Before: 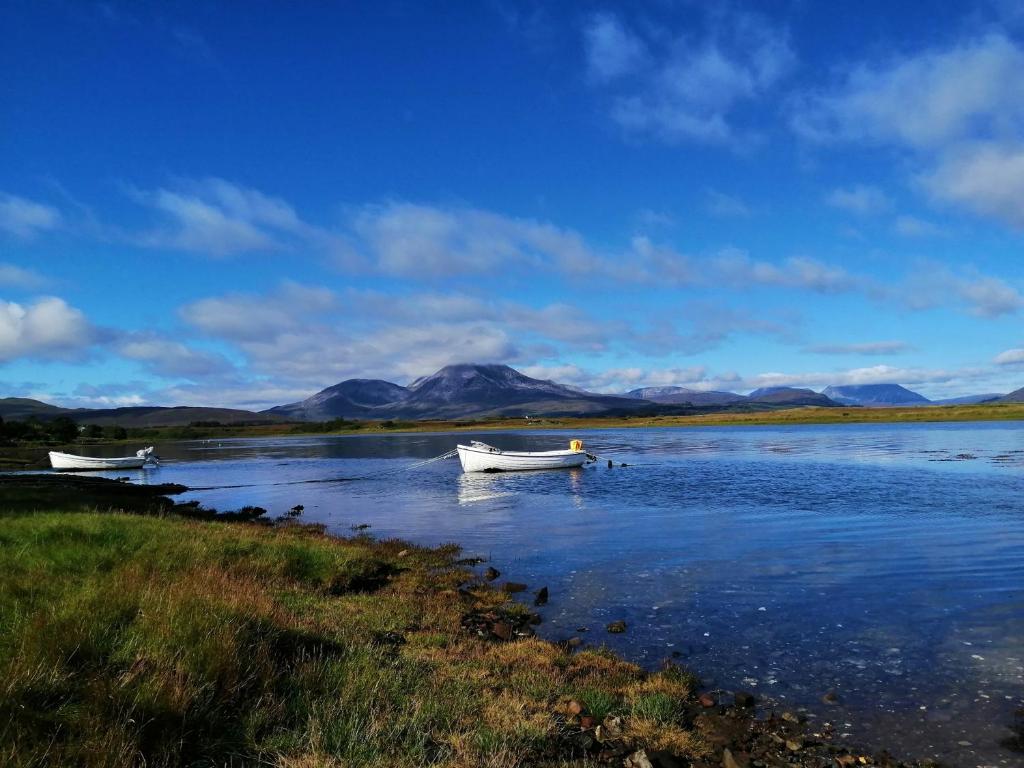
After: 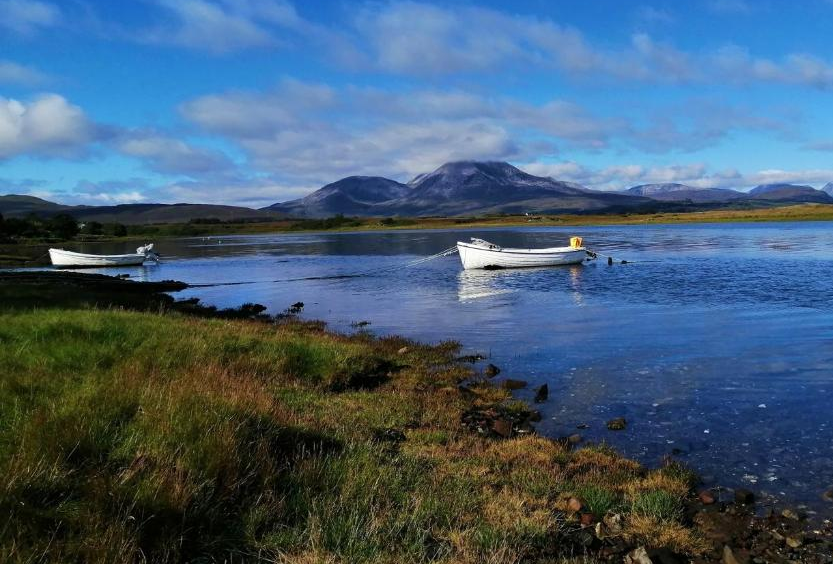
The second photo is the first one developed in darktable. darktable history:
crop: top 26.468%, right 17.971%
